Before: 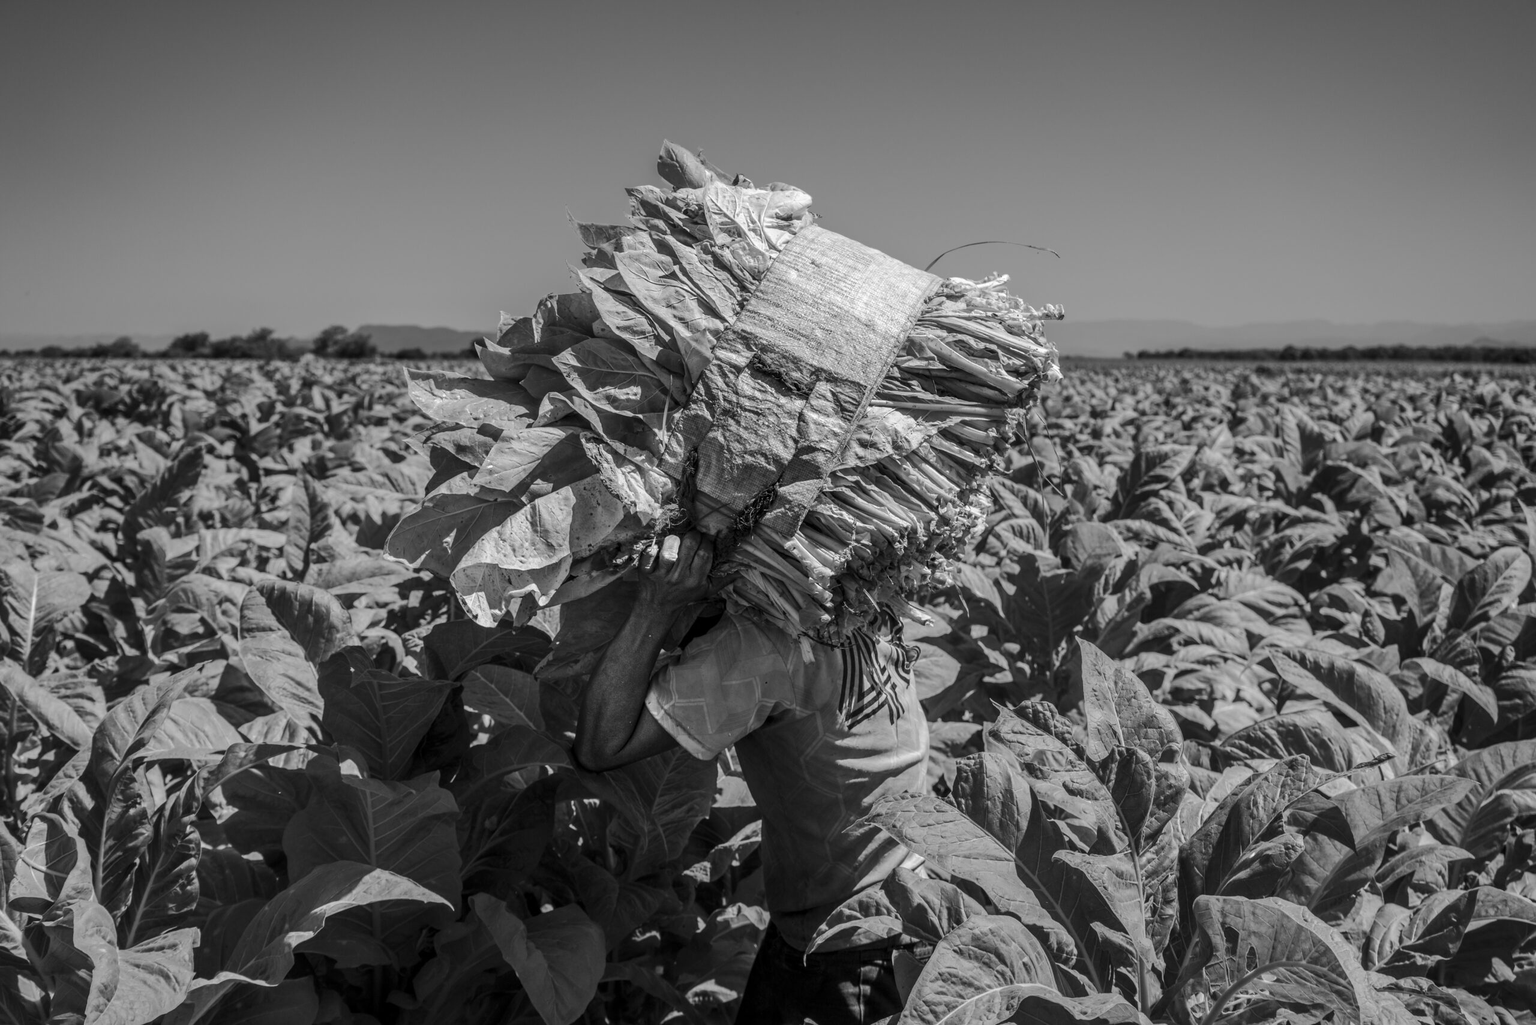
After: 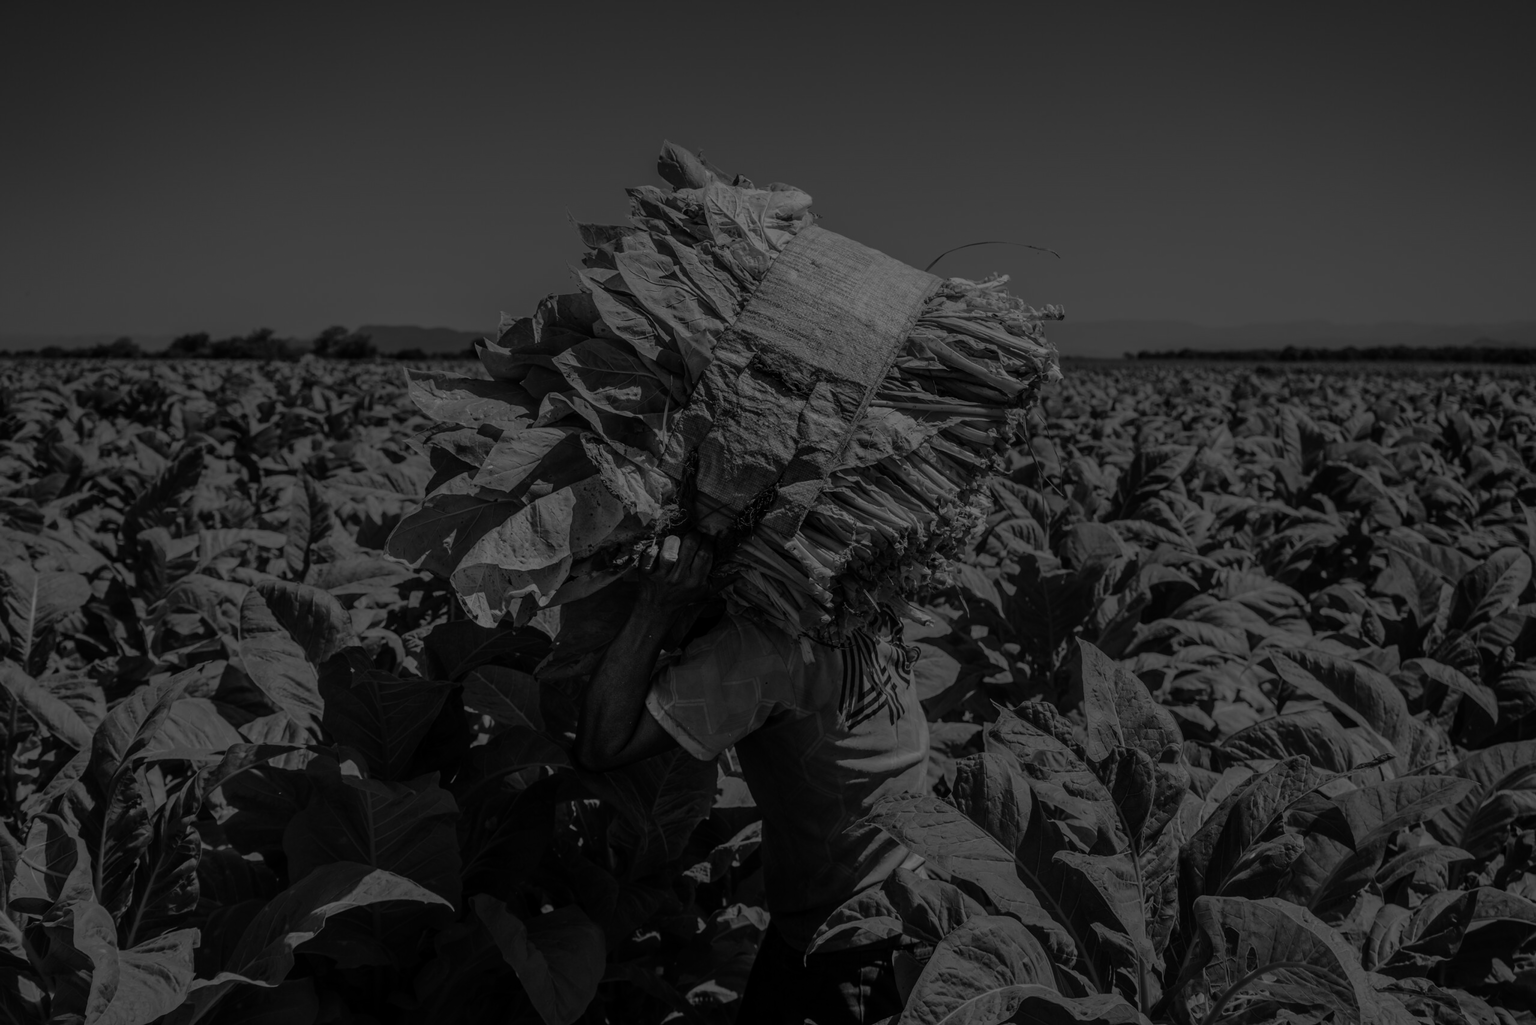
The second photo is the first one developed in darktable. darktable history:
exposure: exposure -2.446 EV
